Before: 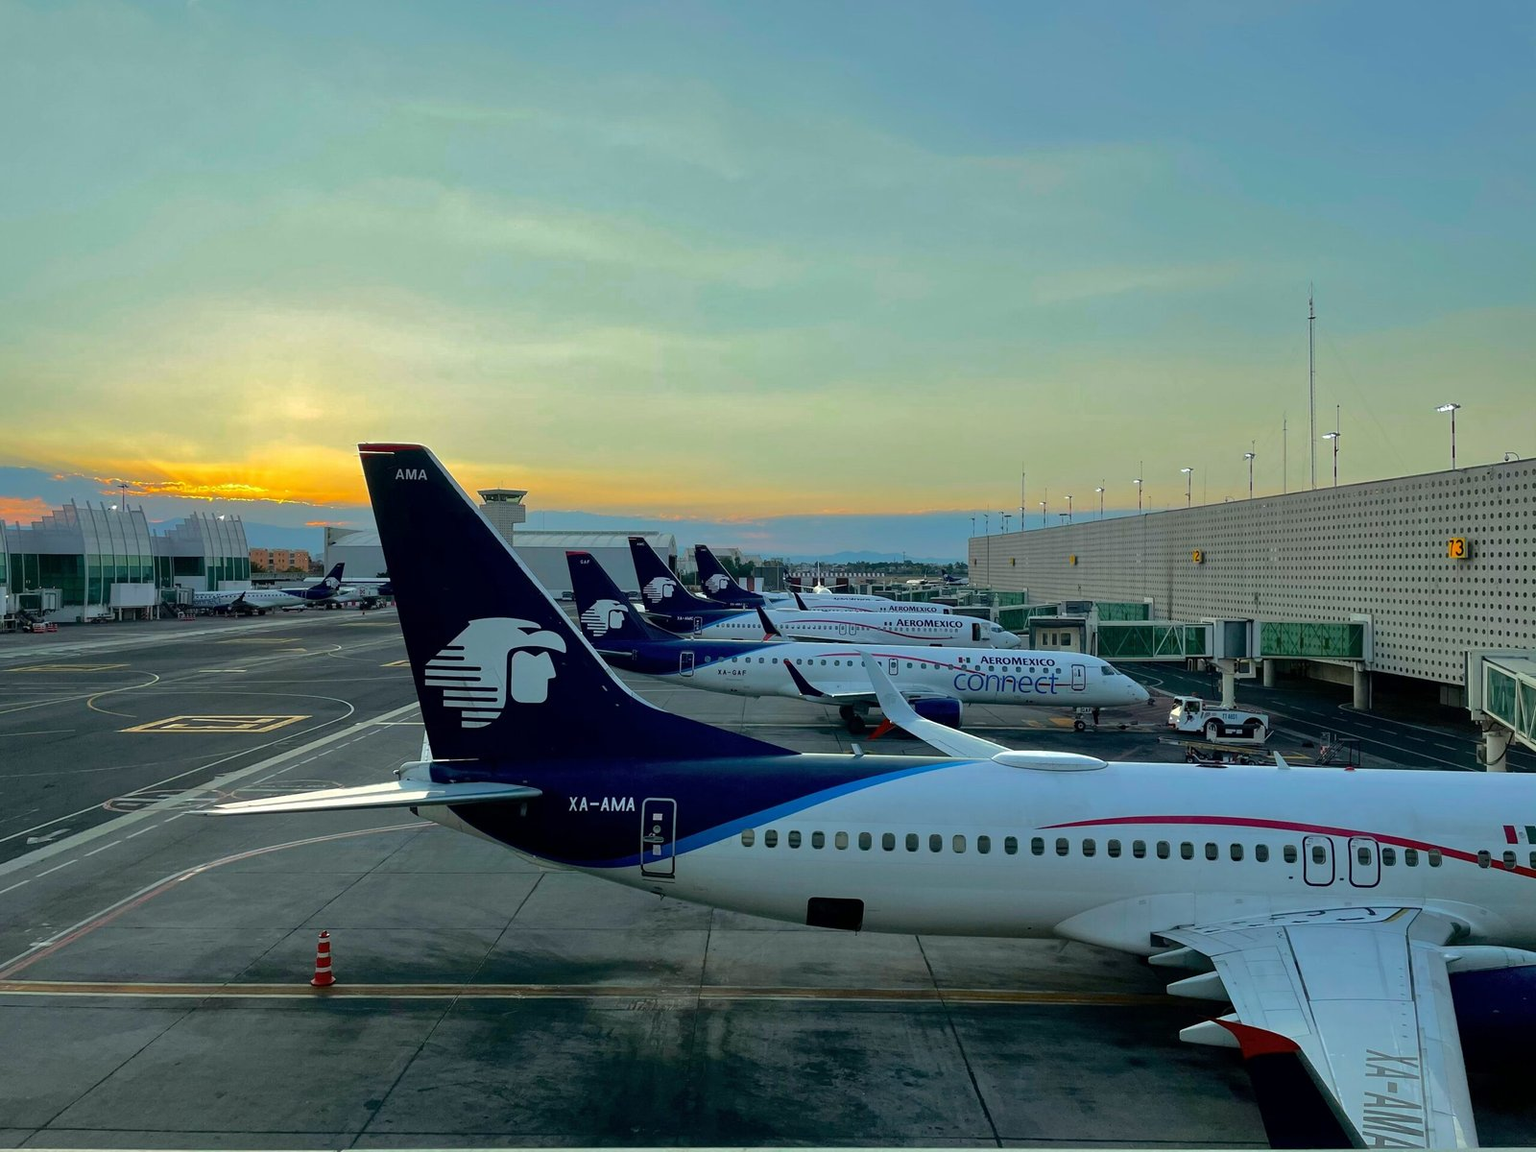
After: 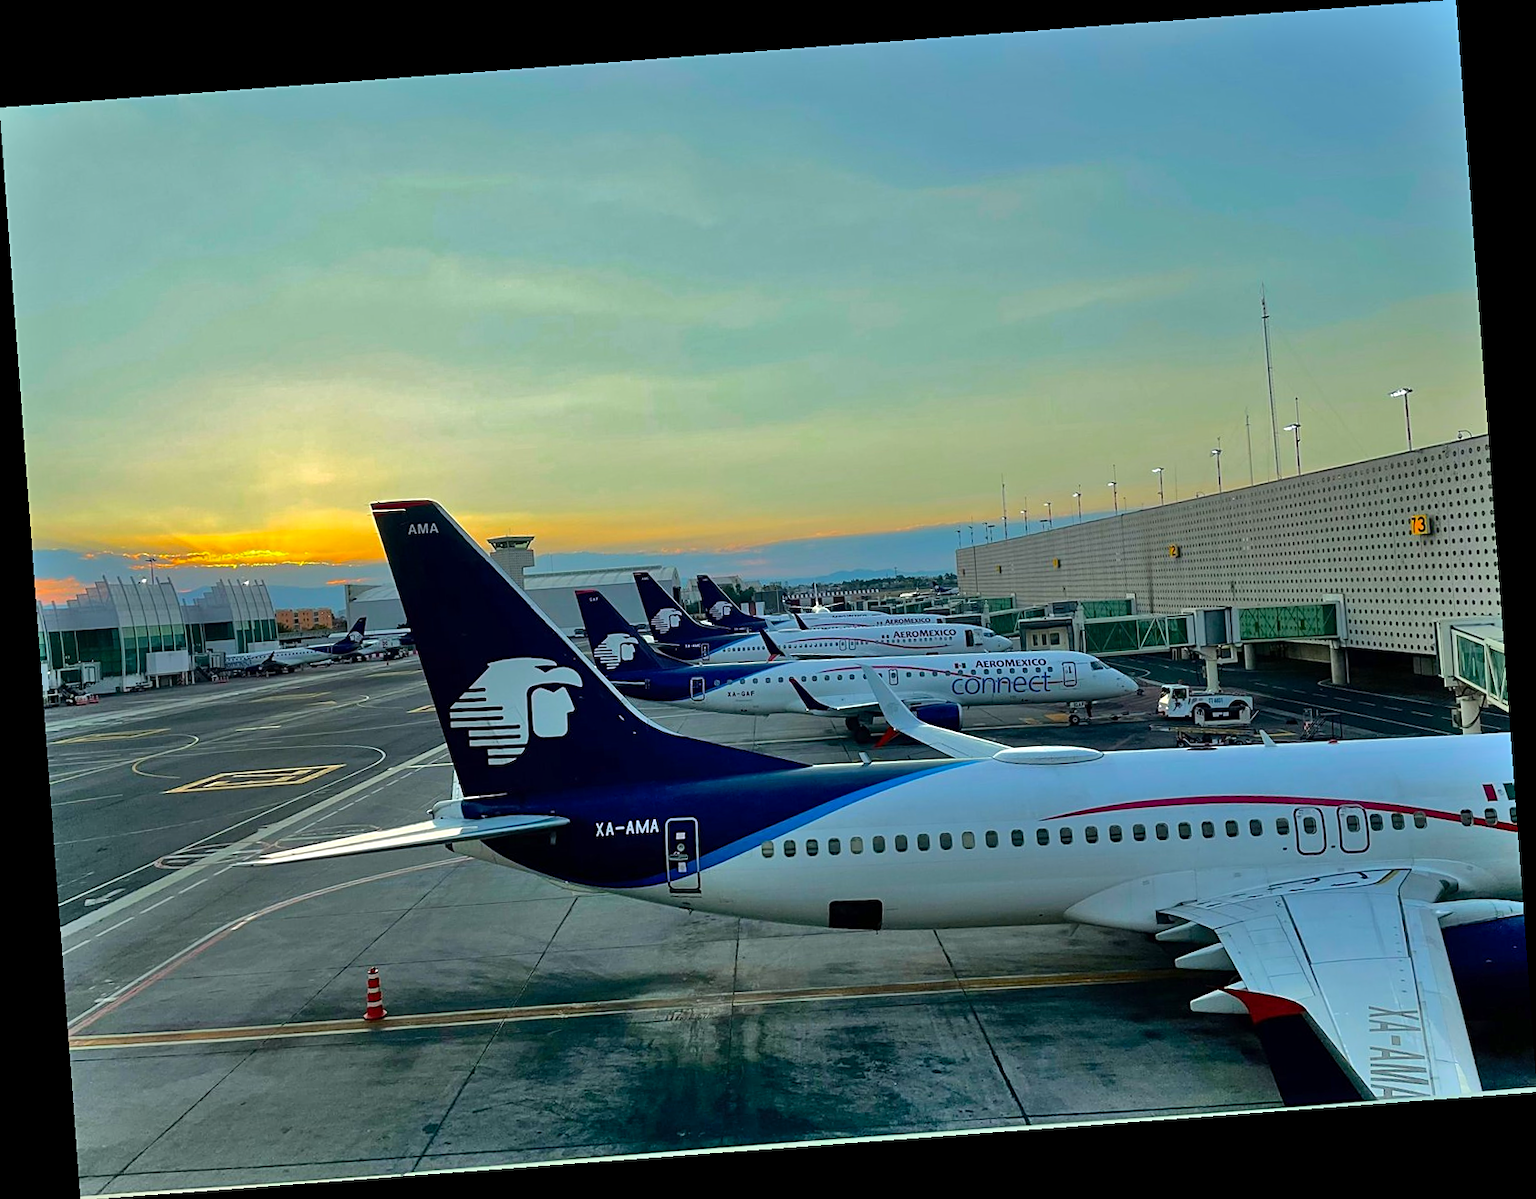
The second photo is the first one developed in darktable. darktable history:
contrast brightness saturation: contrast 0.04, saturation 0.16
shadows and highlights: shadows 52.34, highlights -28.23, soften with gaussian
rotate and perspective: rotation -4.25°, automatic cropping off
sharpen: on, module defaults
